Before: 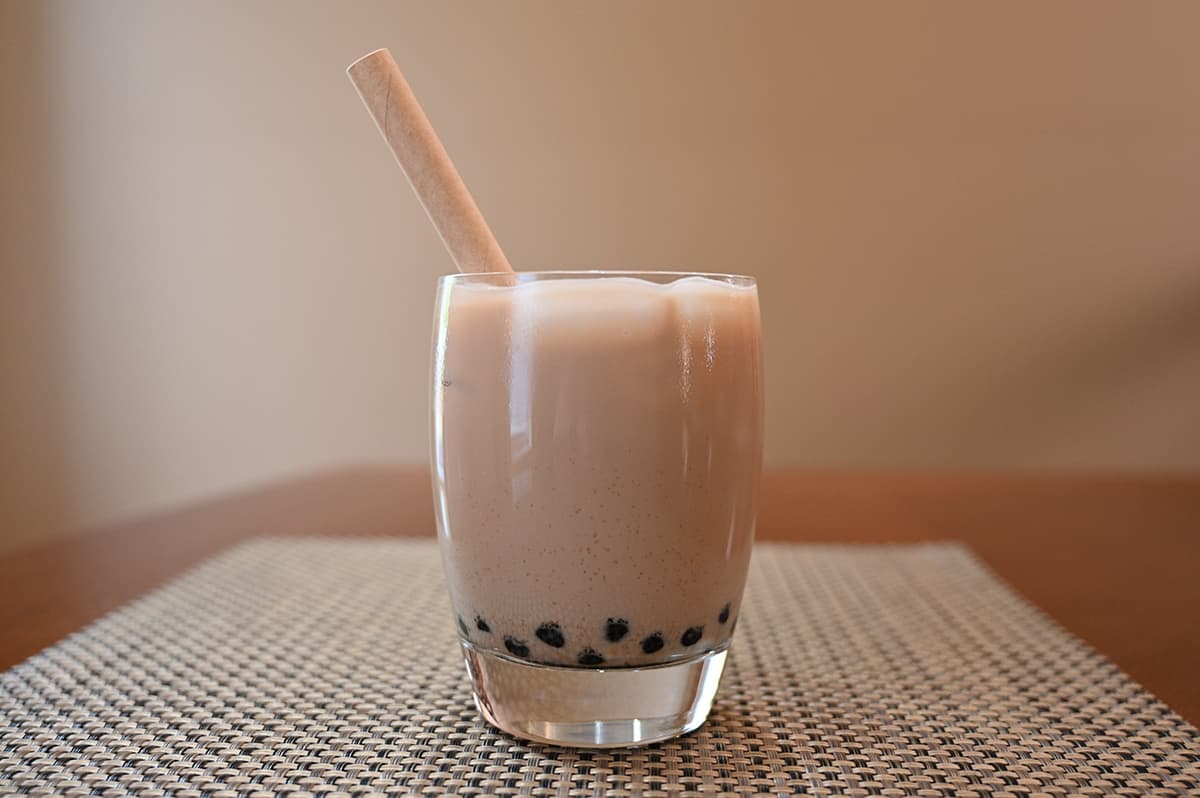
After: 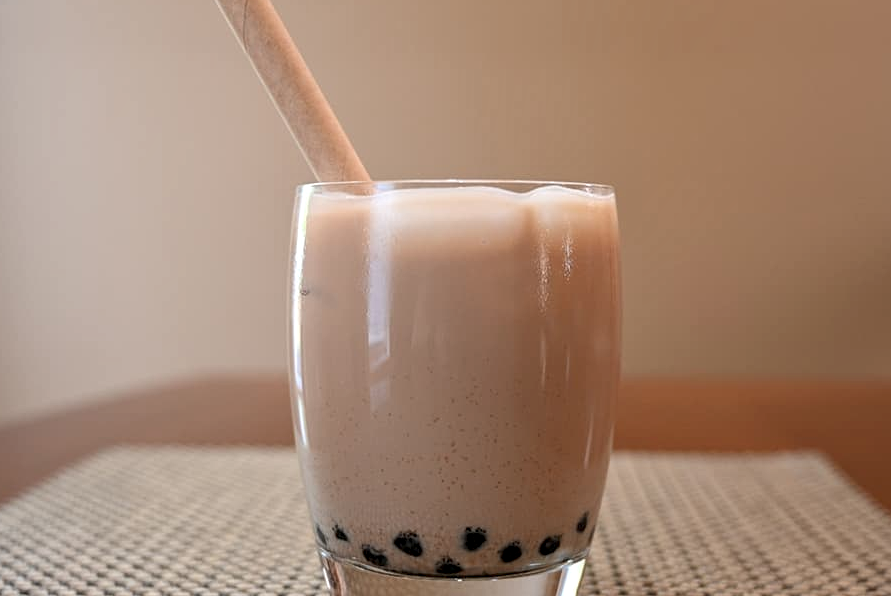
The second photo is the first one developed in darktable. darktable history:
crop and rotate: left 11.854%, top 11.418%, right 13.853%, bottom 13.802%
color calibration: illuminant same as pipeline (D50), adaptation none (bypass), x 0.331, y 0.334, temperature 5016.71 K
local contrast: on, module defaults
